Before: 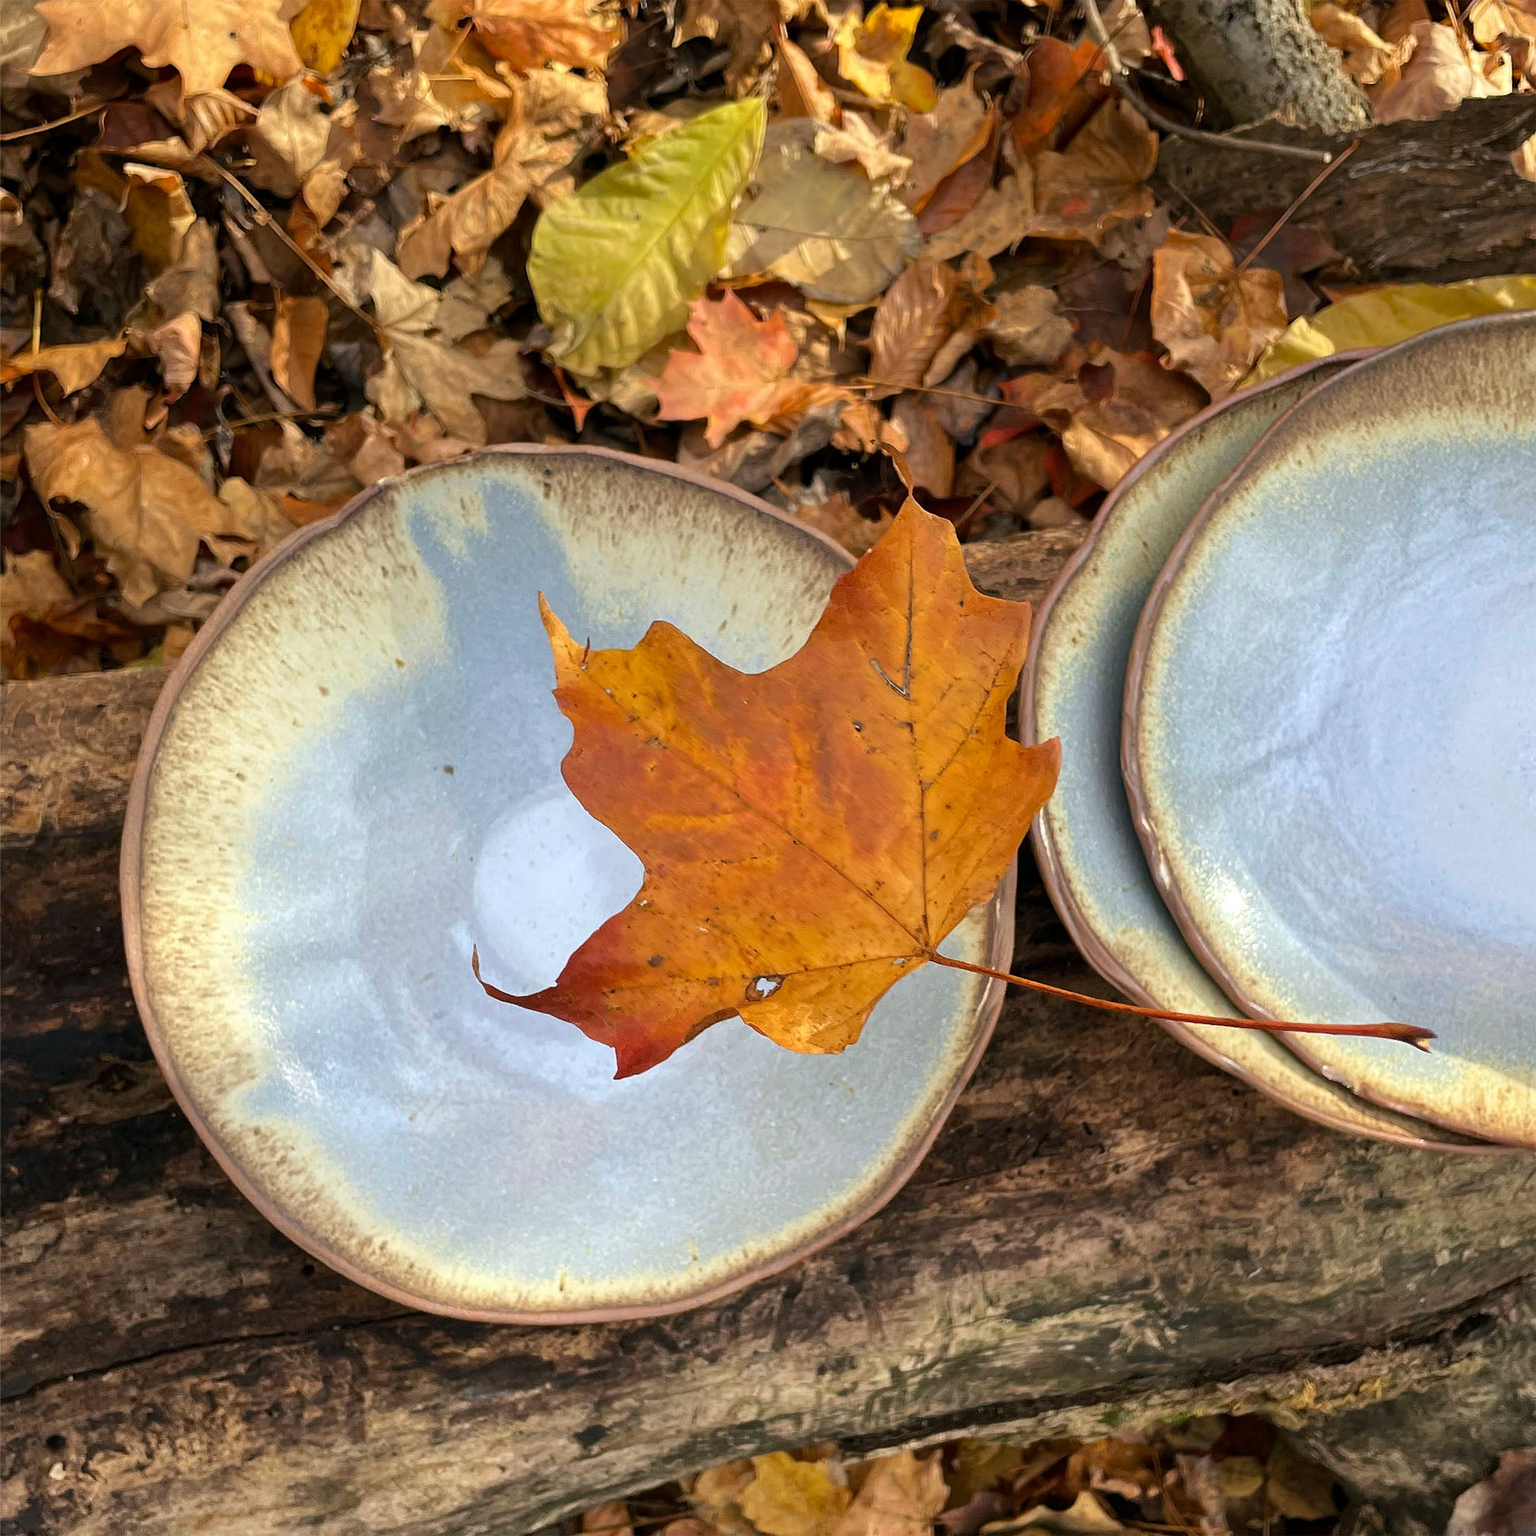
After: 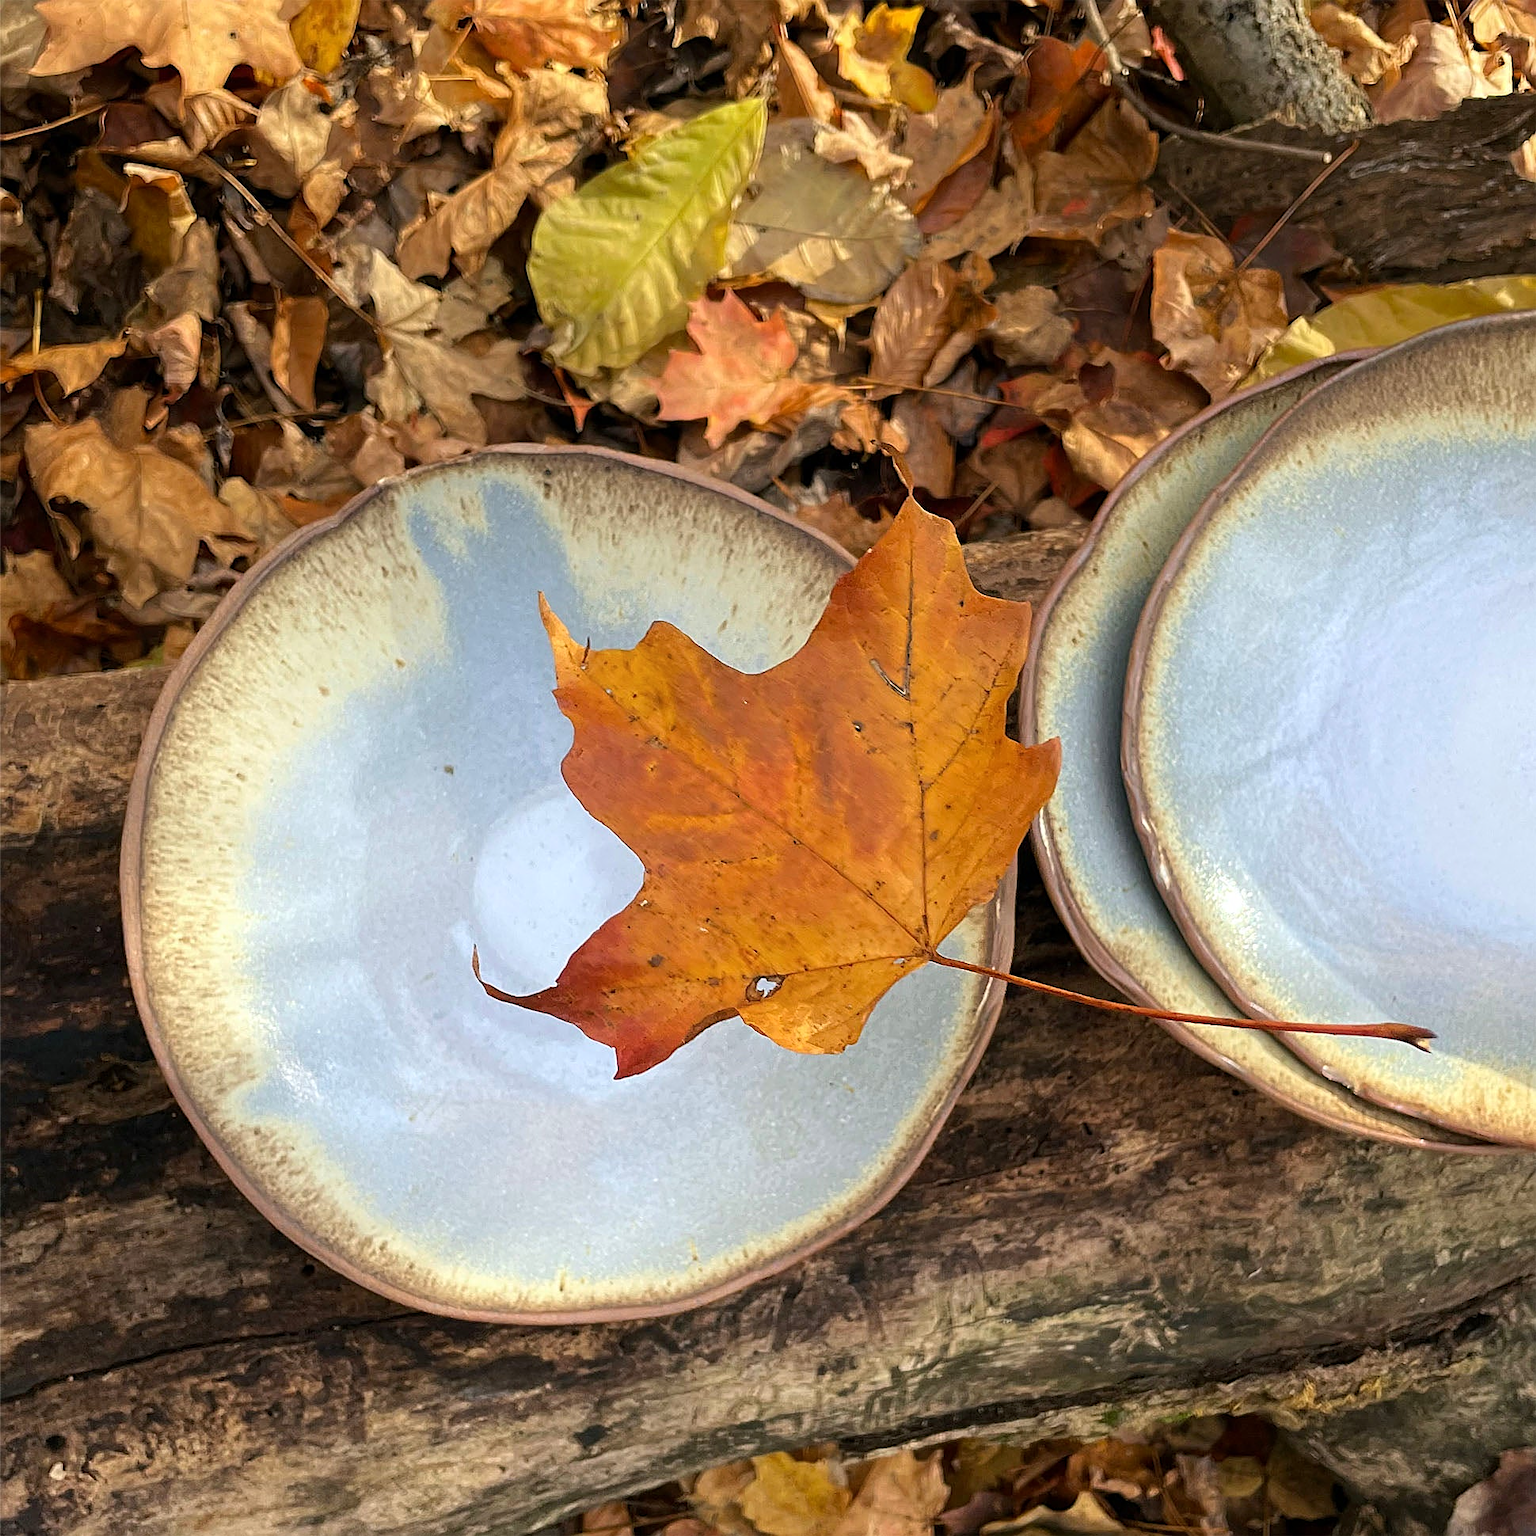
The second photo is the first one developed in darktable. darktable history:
shadows and highlights: shadows -22.34, highlights 45.67, soften with gaussian
sharpen: on, module defaults
